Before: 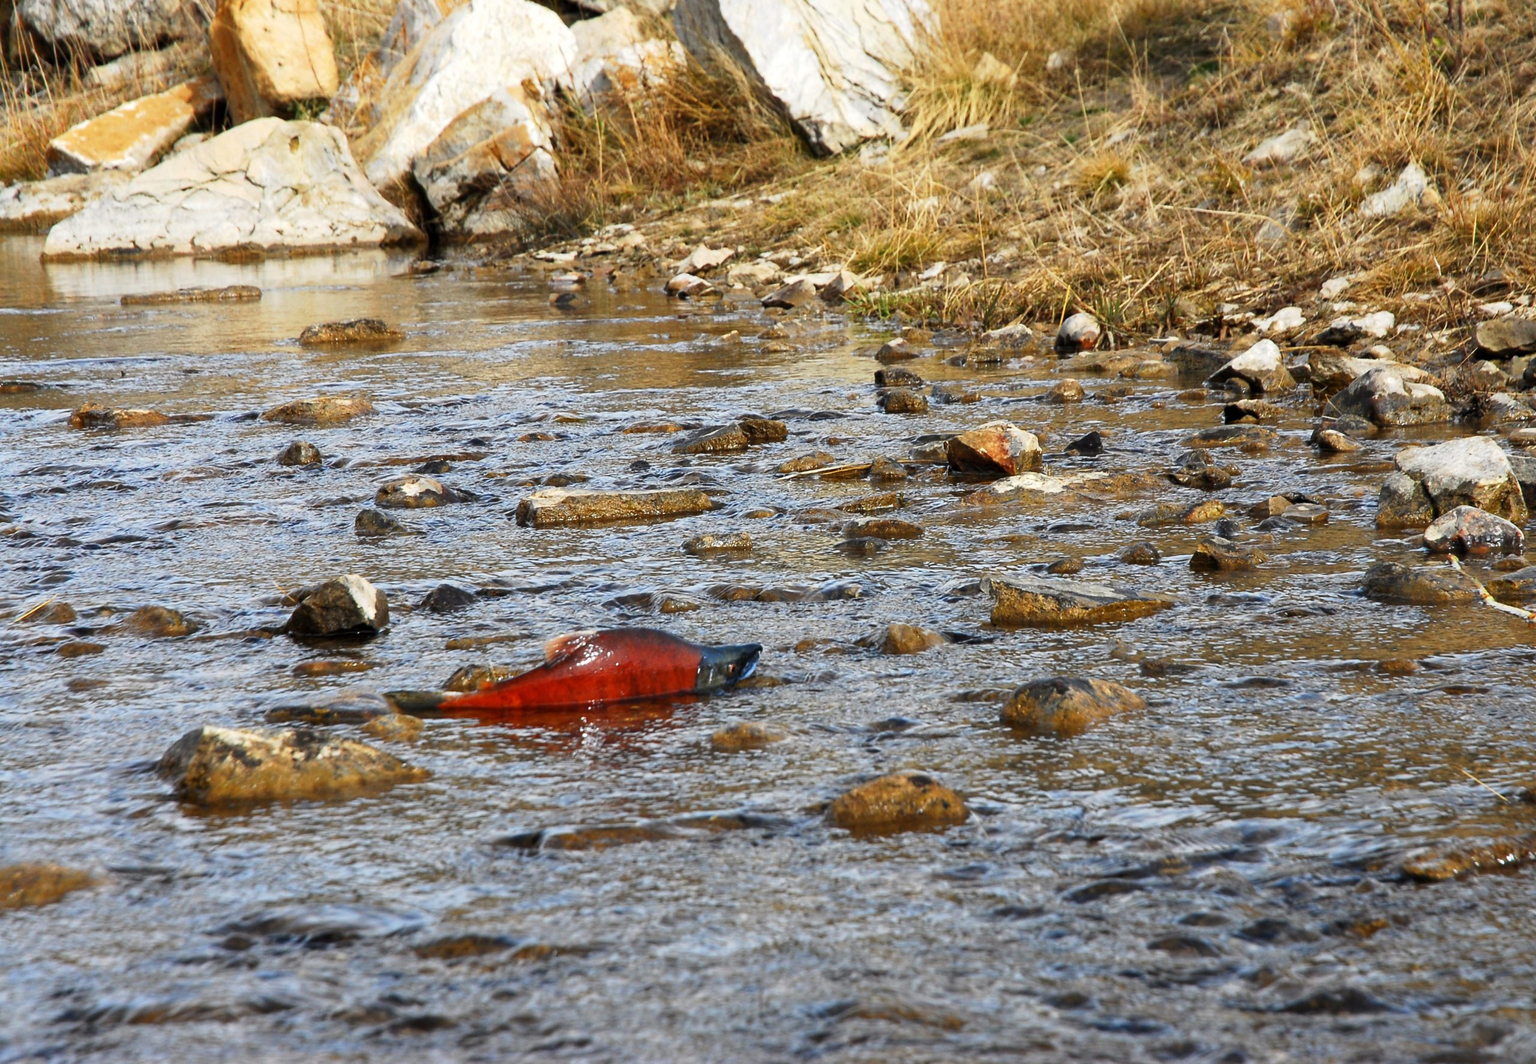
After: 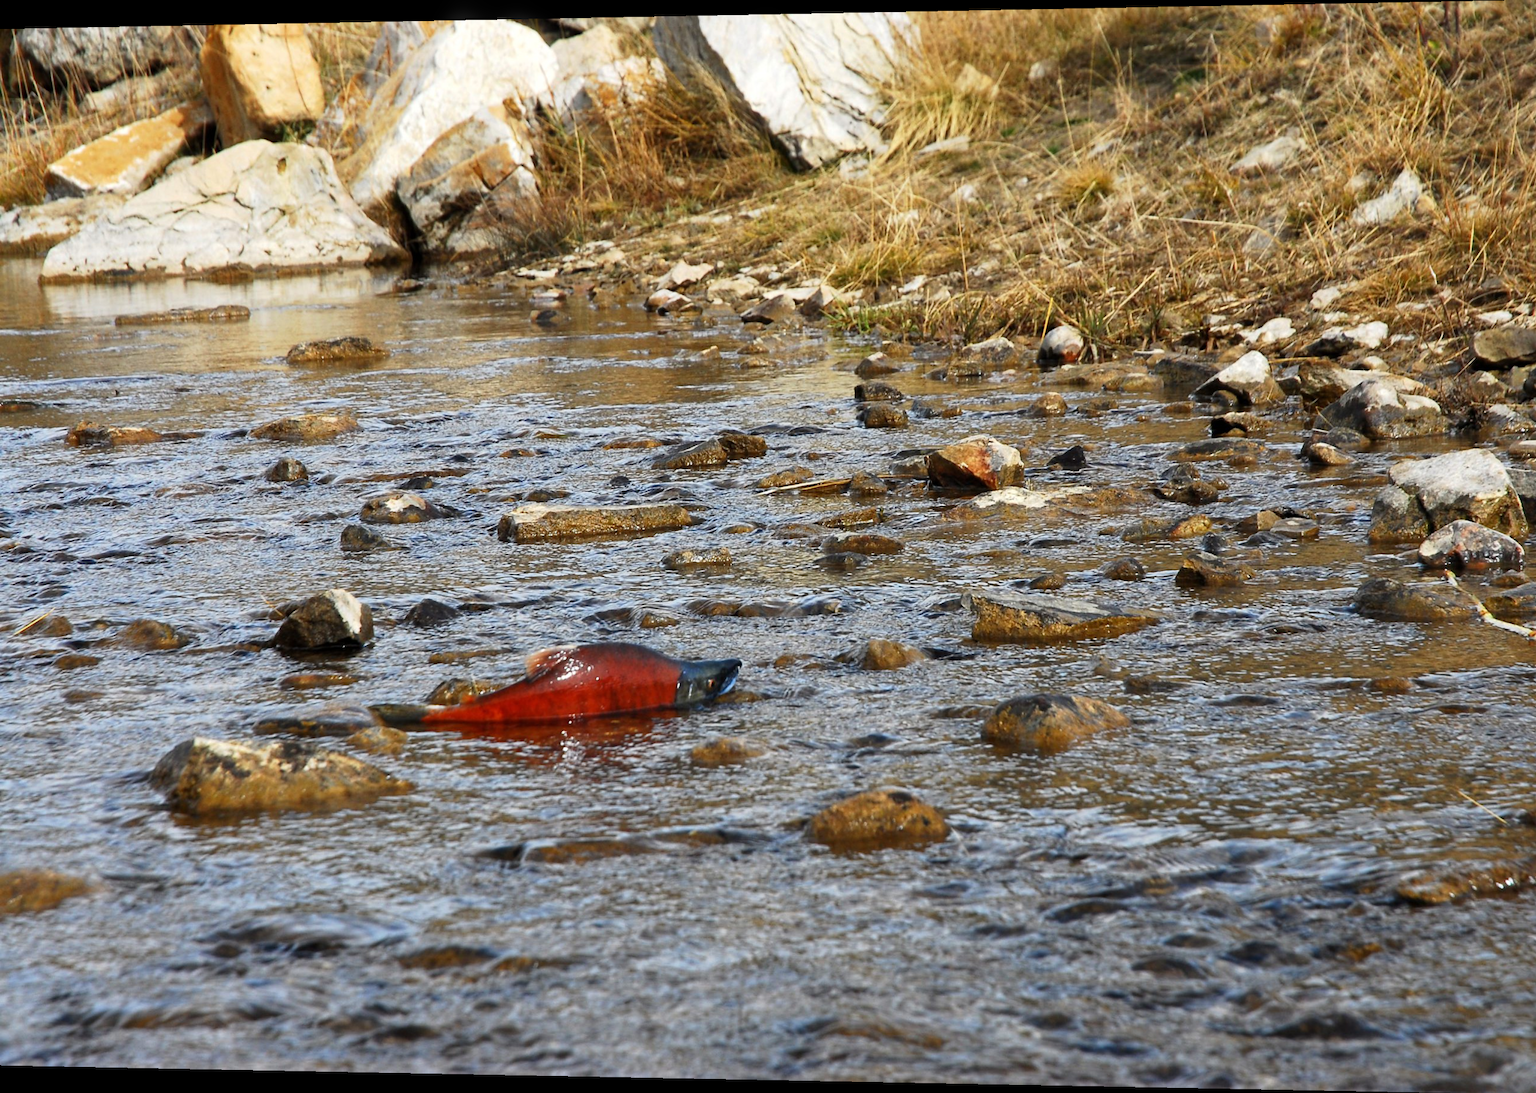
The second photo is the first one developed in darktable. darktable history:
base curve: curves: ch0 [(0, 0) (0.303, 0.277) (1, 1)]
rotate and perspective: lens shift (horizontal) -0.055, automatic cropping off
bloom: size 3%, threshold 100%, strength 0%
